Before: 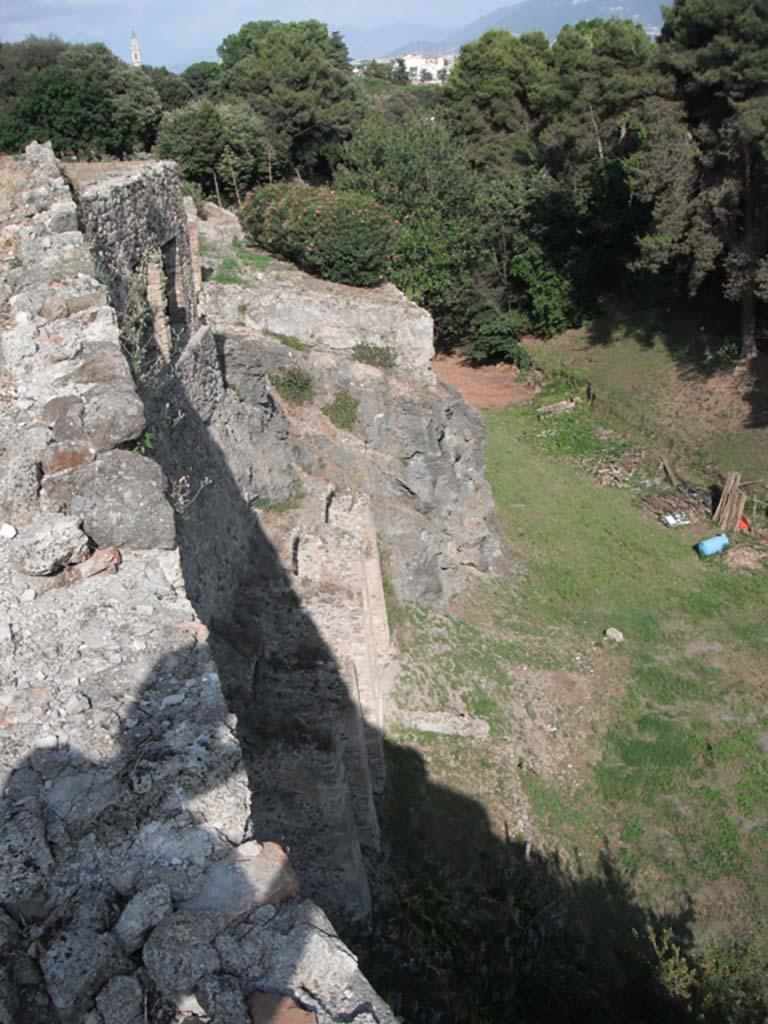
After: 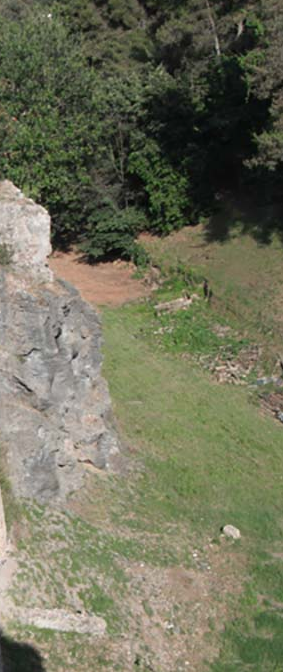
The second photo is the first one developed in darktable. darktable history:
crop and rotate: left 49.936%, top 10.094%, right 13.136%, bottom 24.256%
contrast brightness saturation: contrast 0.05
white balance: red 1, blue 1
